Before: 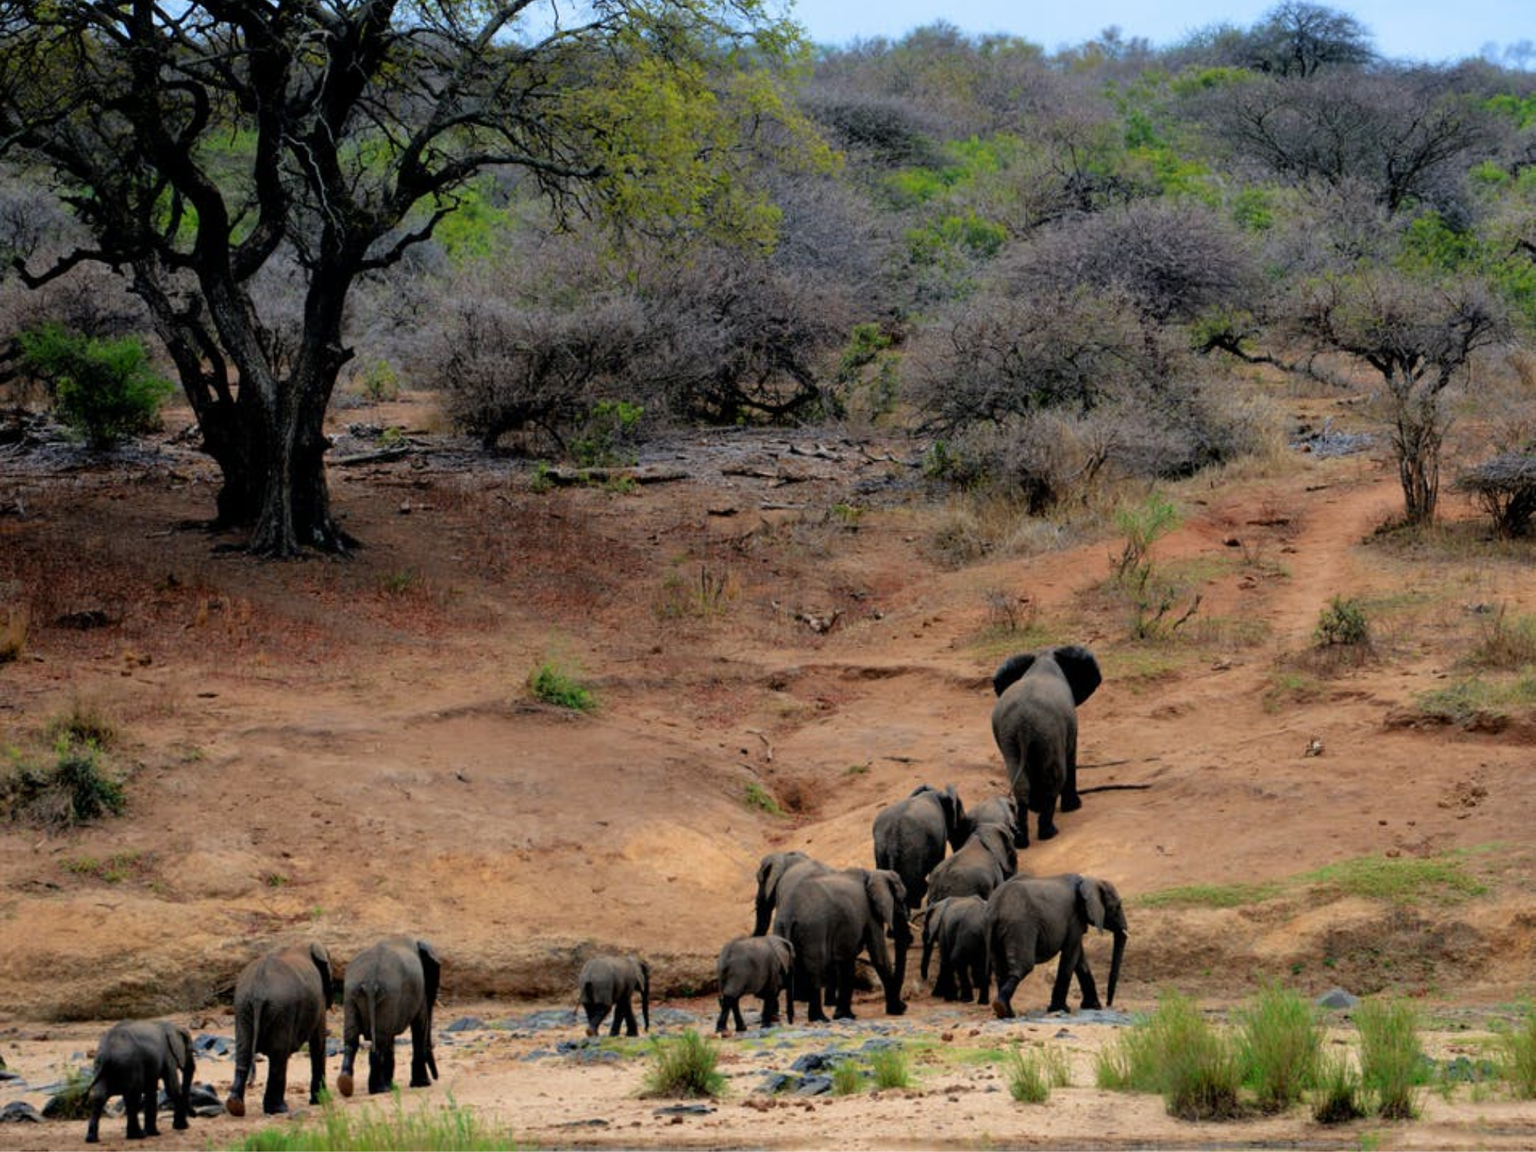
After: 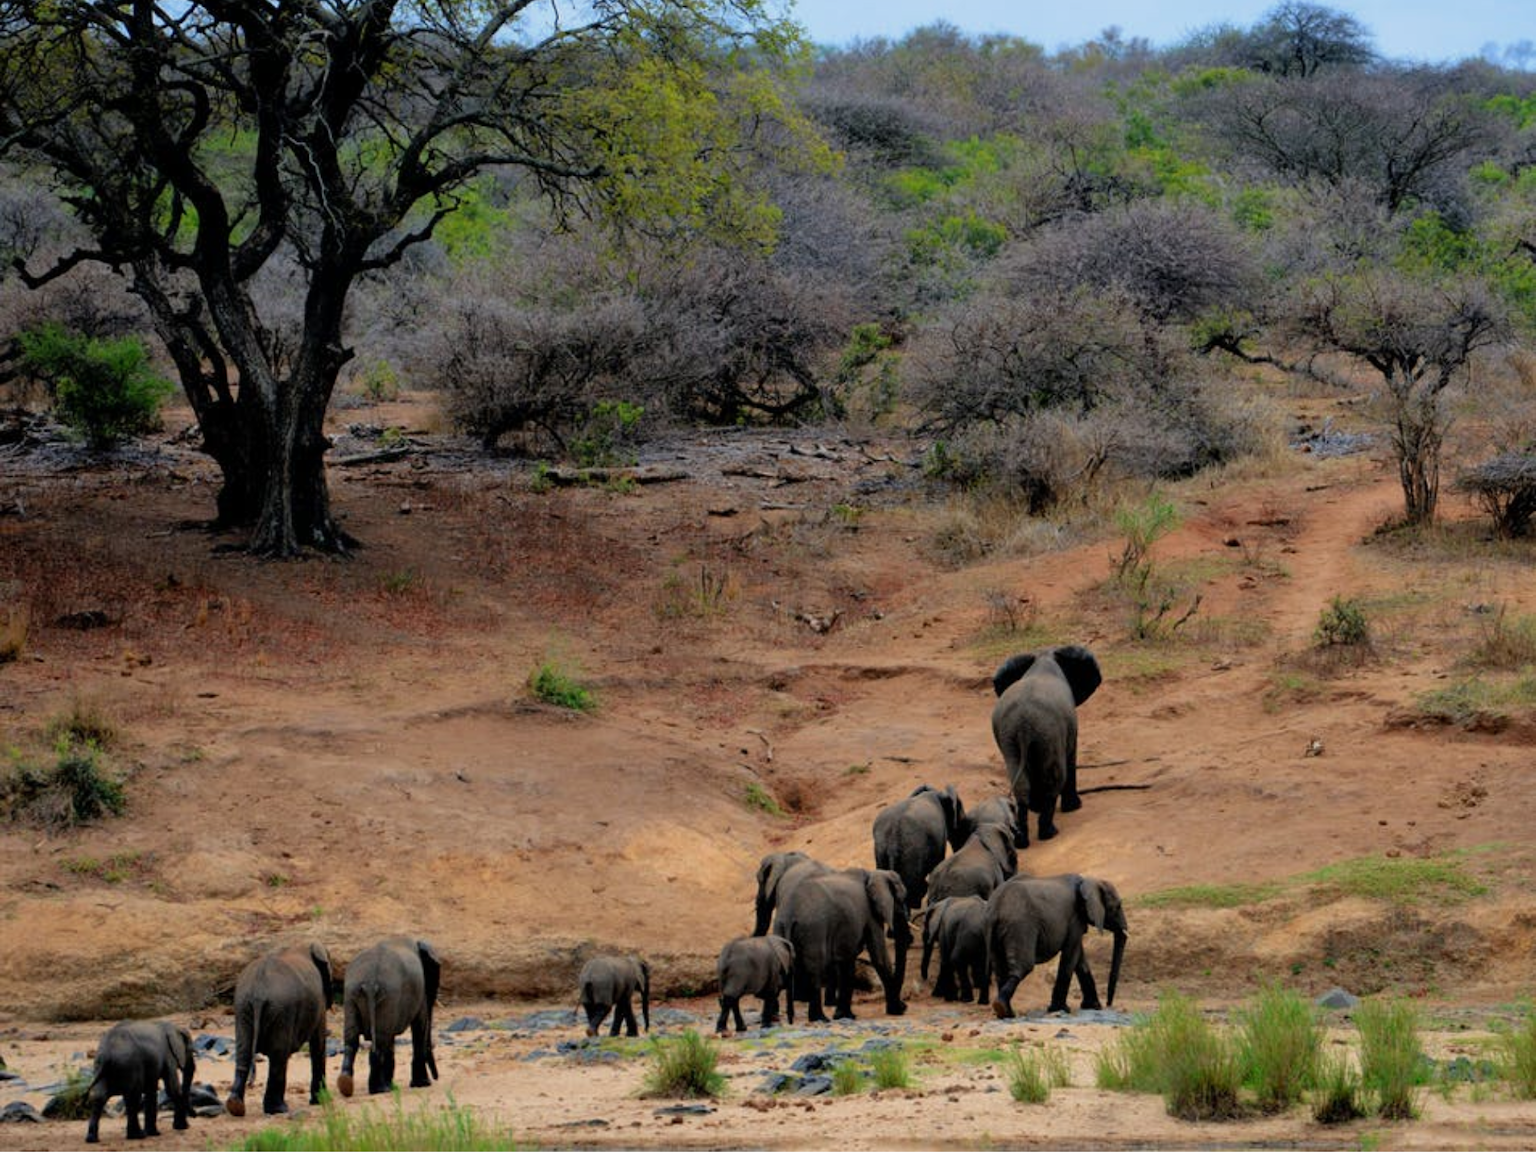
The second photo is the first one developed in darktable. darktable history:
shadows and highlights: shadows 25.45, white point adjustment -3.06, highlights -29.67
